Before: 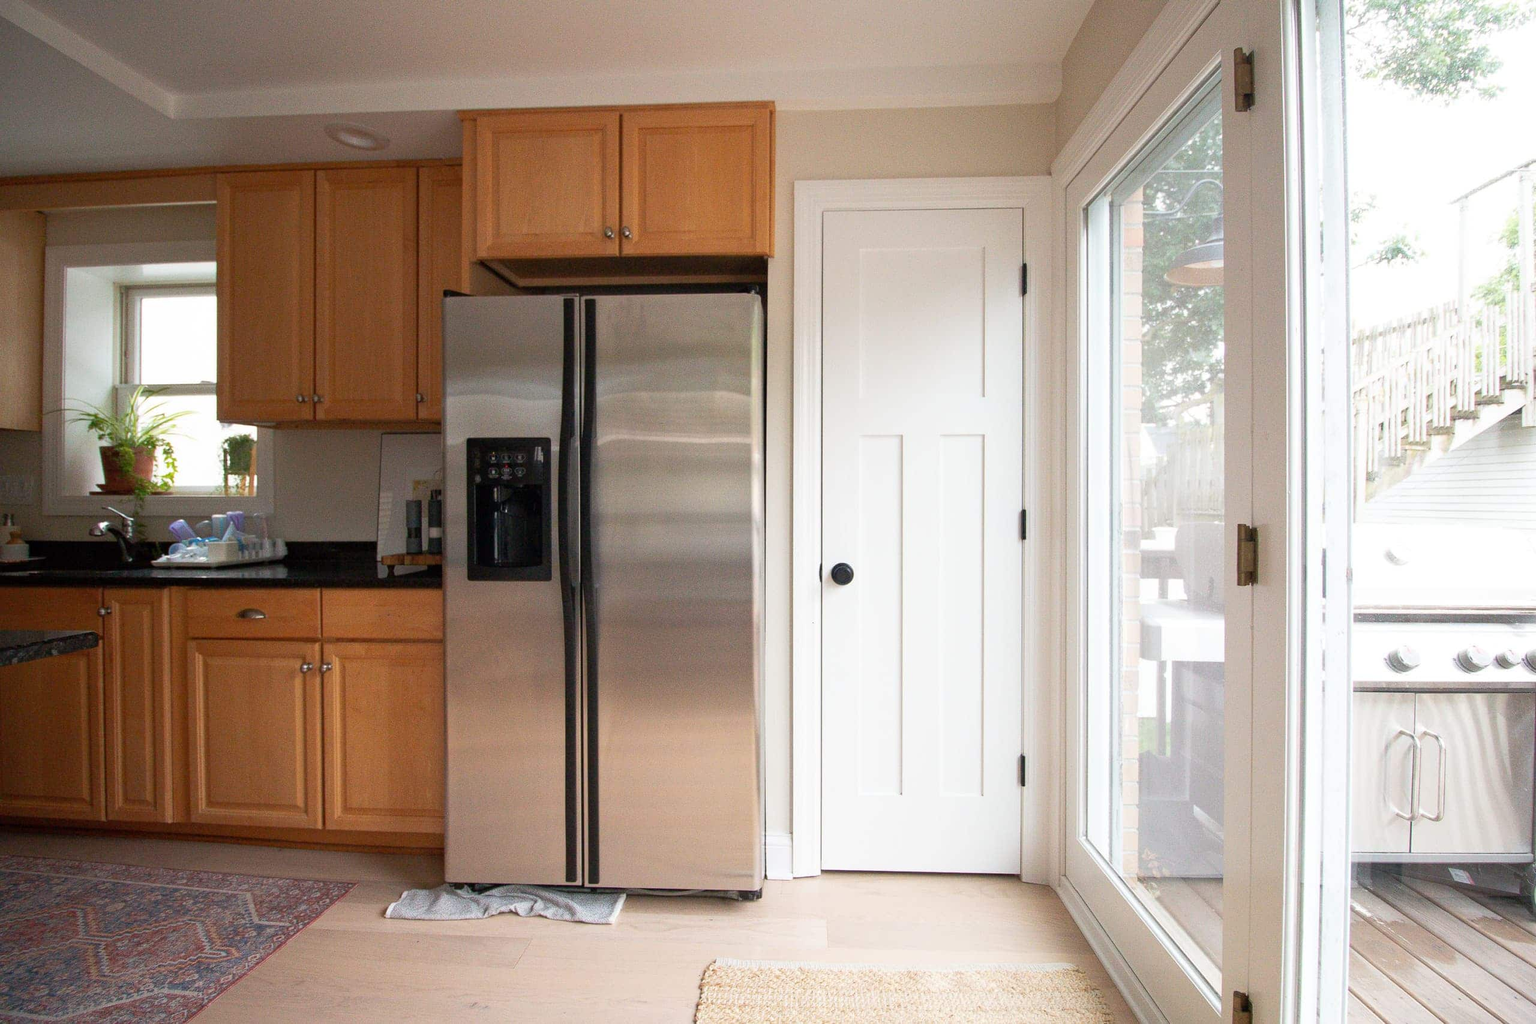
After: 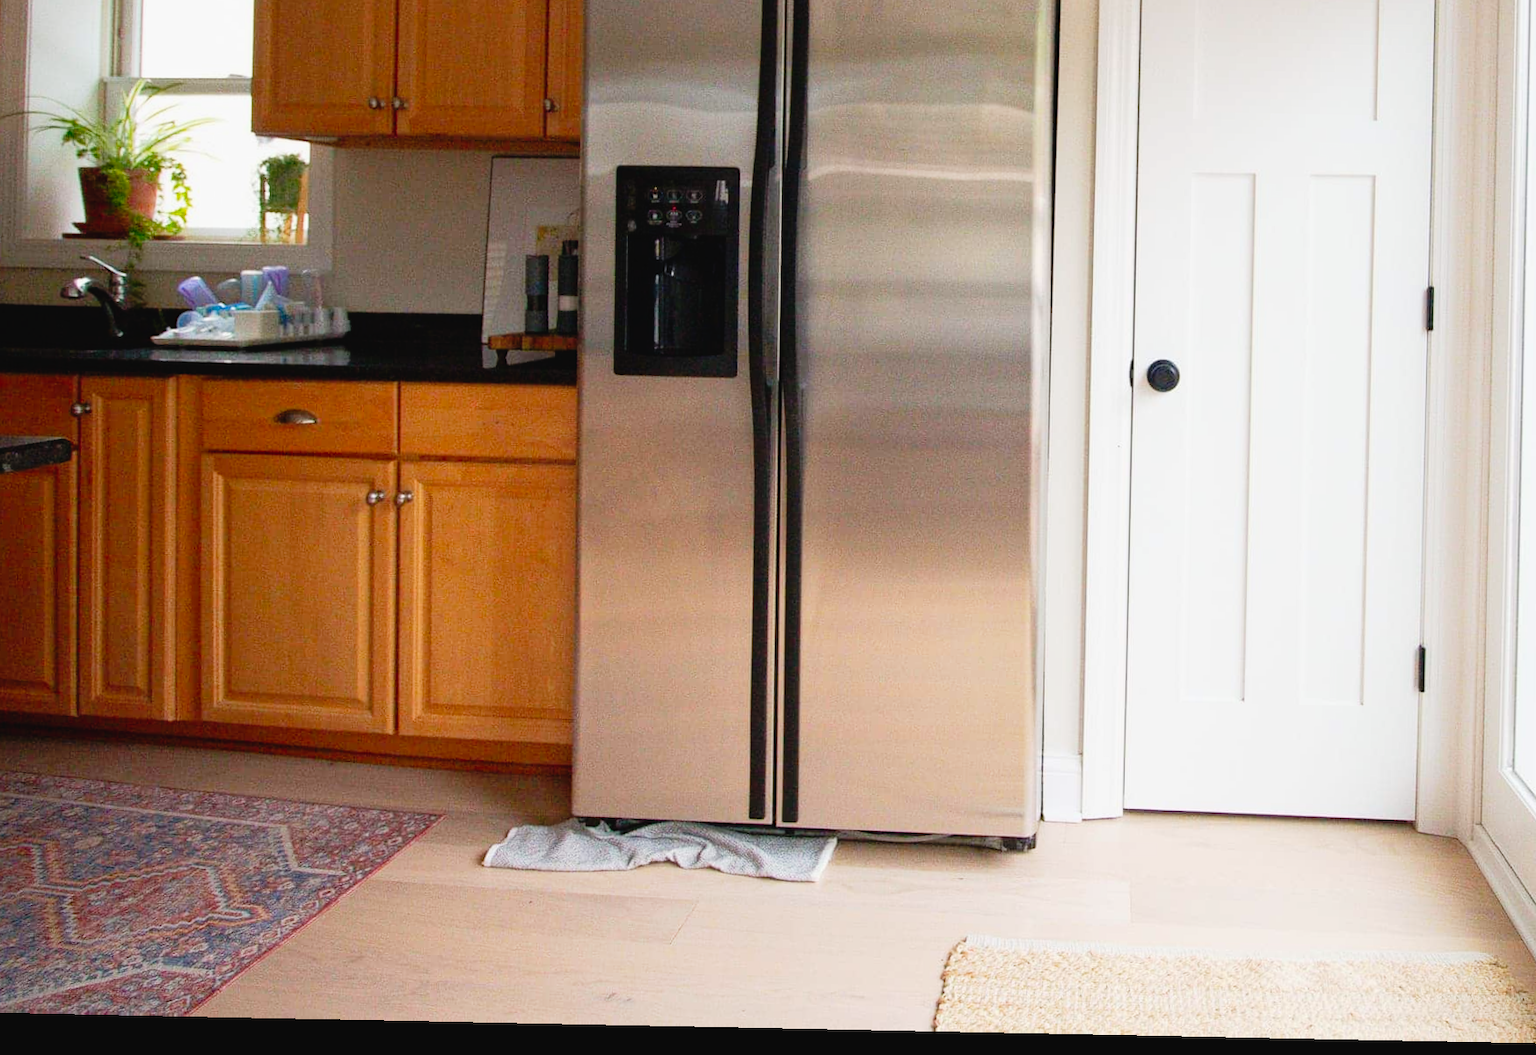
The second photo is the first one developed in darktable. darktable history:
contrast brightness saturation: saturation 0.176
crop and rotate: angle -1.14°, left 3.694%, top 31.714%, right 28.923%
tone curve: curves: ch0 [(0.003, 0.029) (0.037, 0.036) (0.149, 0.117) (0.297, 0.318) (0.422, 0.474) (0.531, 0.6) (0.743, 0.809) (0.877, 0.901) (1, 0.98)]; ch1 [(0, 0) (0.305, 0.325) (0.453, 0.437) (0.482, 0.479) (0.501, 0.5) (0.506, 0.503) (0.567, 0.572) (0.605, 0.608) (0.668, 0.69) (1, 1)]; ch2 [(0, 0) (0.313, 0.306) (0.4, 0.399) (0.45, 0.48) (0.499, 0.502) (0.512, 0.523) (0.57, 0.595) (0.653, 0.662) (1, 1)], preserve colors none
